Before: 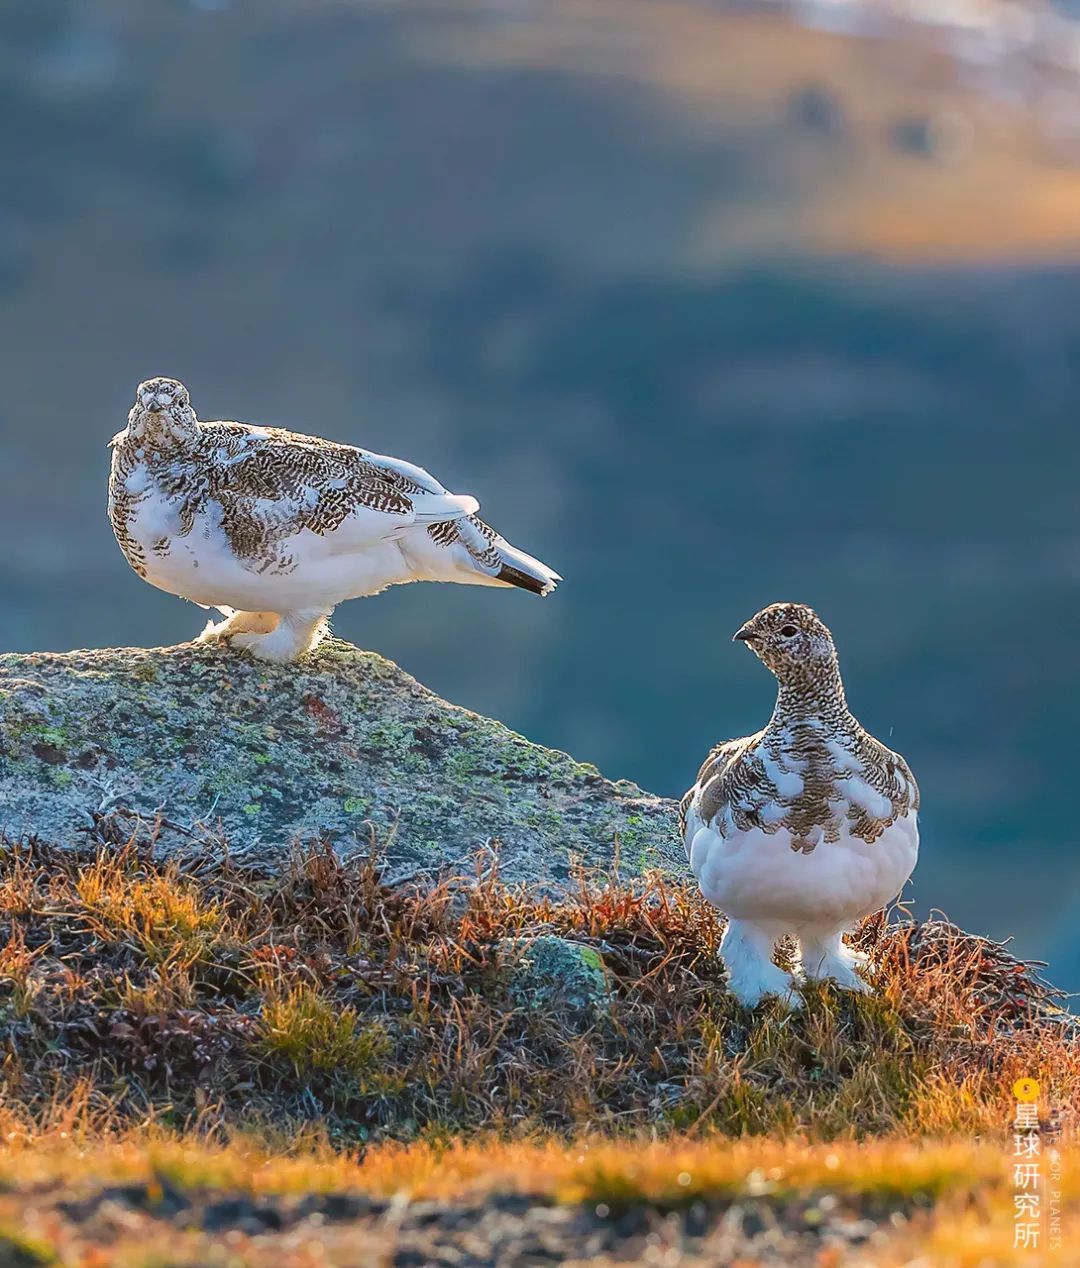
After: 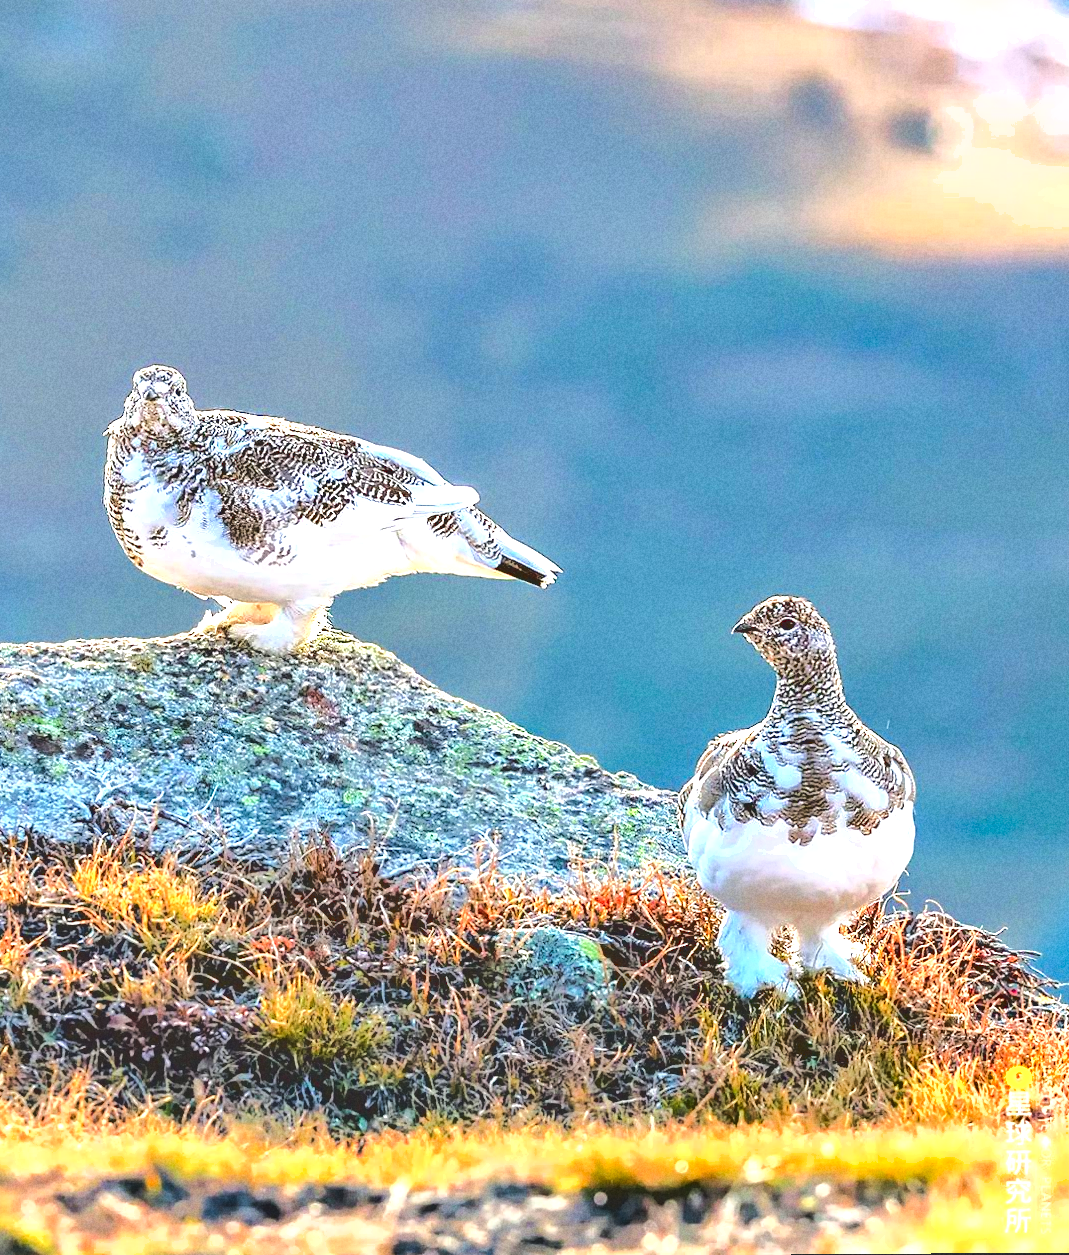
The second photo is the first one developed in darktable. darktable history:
base curve: curves: ch0 [(0.065, 0.026) (0.236, 0.358) (0.53, 0.546) (0.777, 0.841) (0.924, 0.992)], preserve colors average RGB
exposure: black level correction 0, exposure 1.388 EV, compensate exposure bias true, compensate highlight preservation false
shadows and highlights: shadows 12, white point adjustment 1.2, soften with gaussian
grain: coarseness 22.88 ISO
rotate and perspective: rotation 0.174°, lens shift (vertical) 0.013, lens shift (horizontal) 0.019, shear 0.001, automatic cropping original format, crop left 0.007, crop right 0.991, crop top 0.016, crop bottom 0.997
